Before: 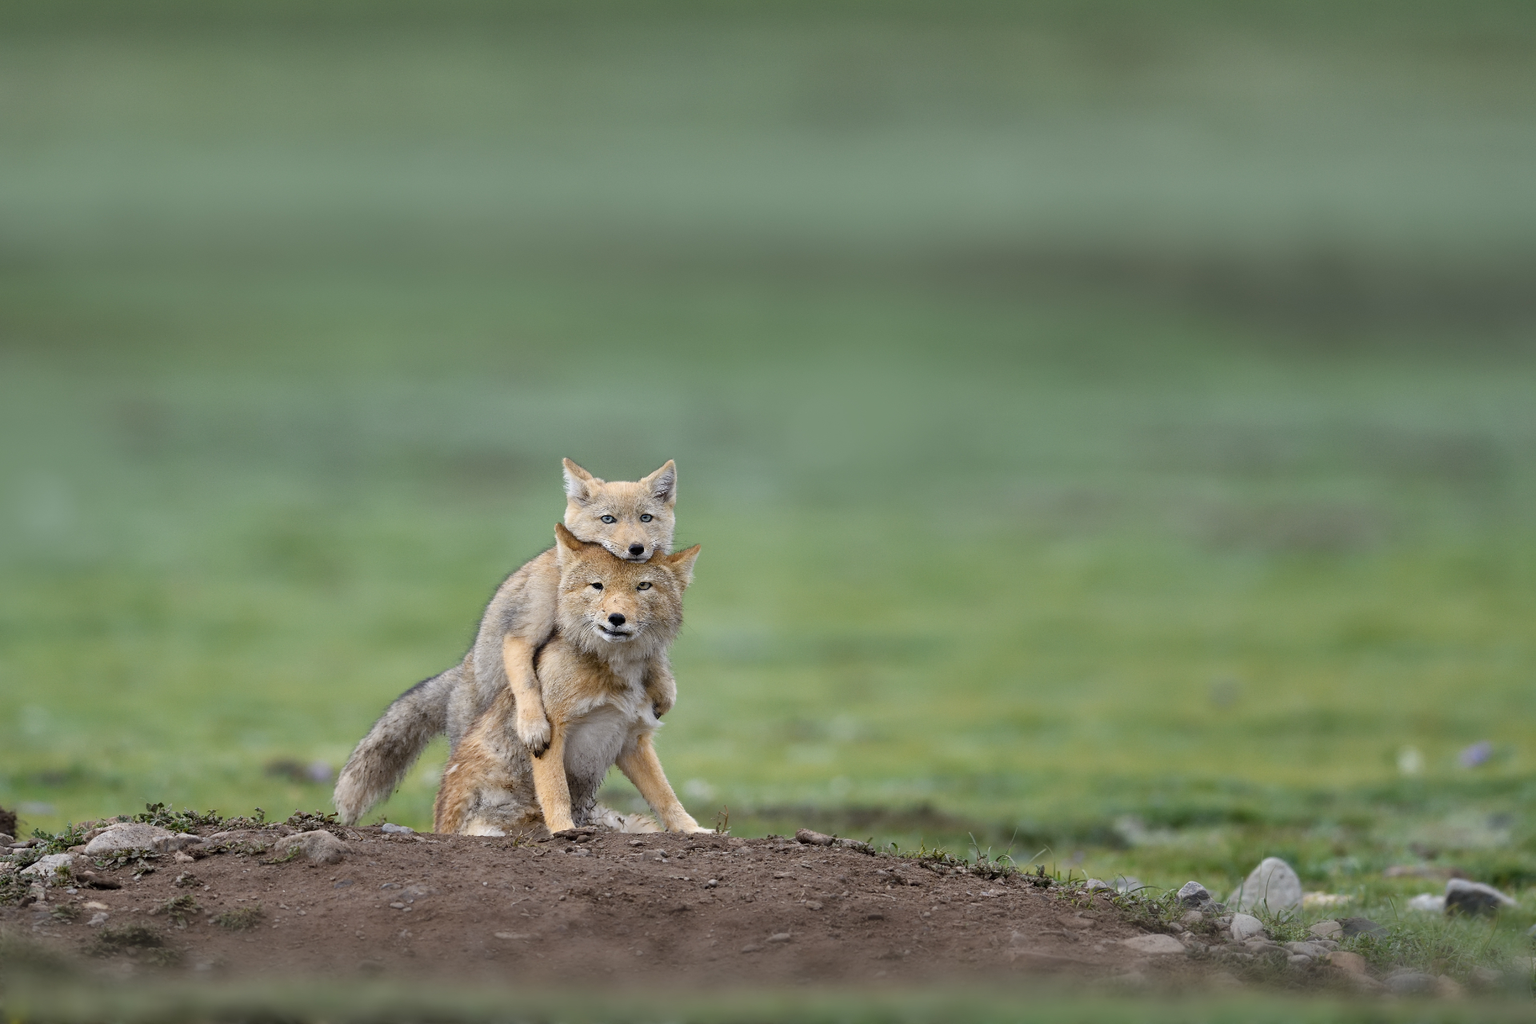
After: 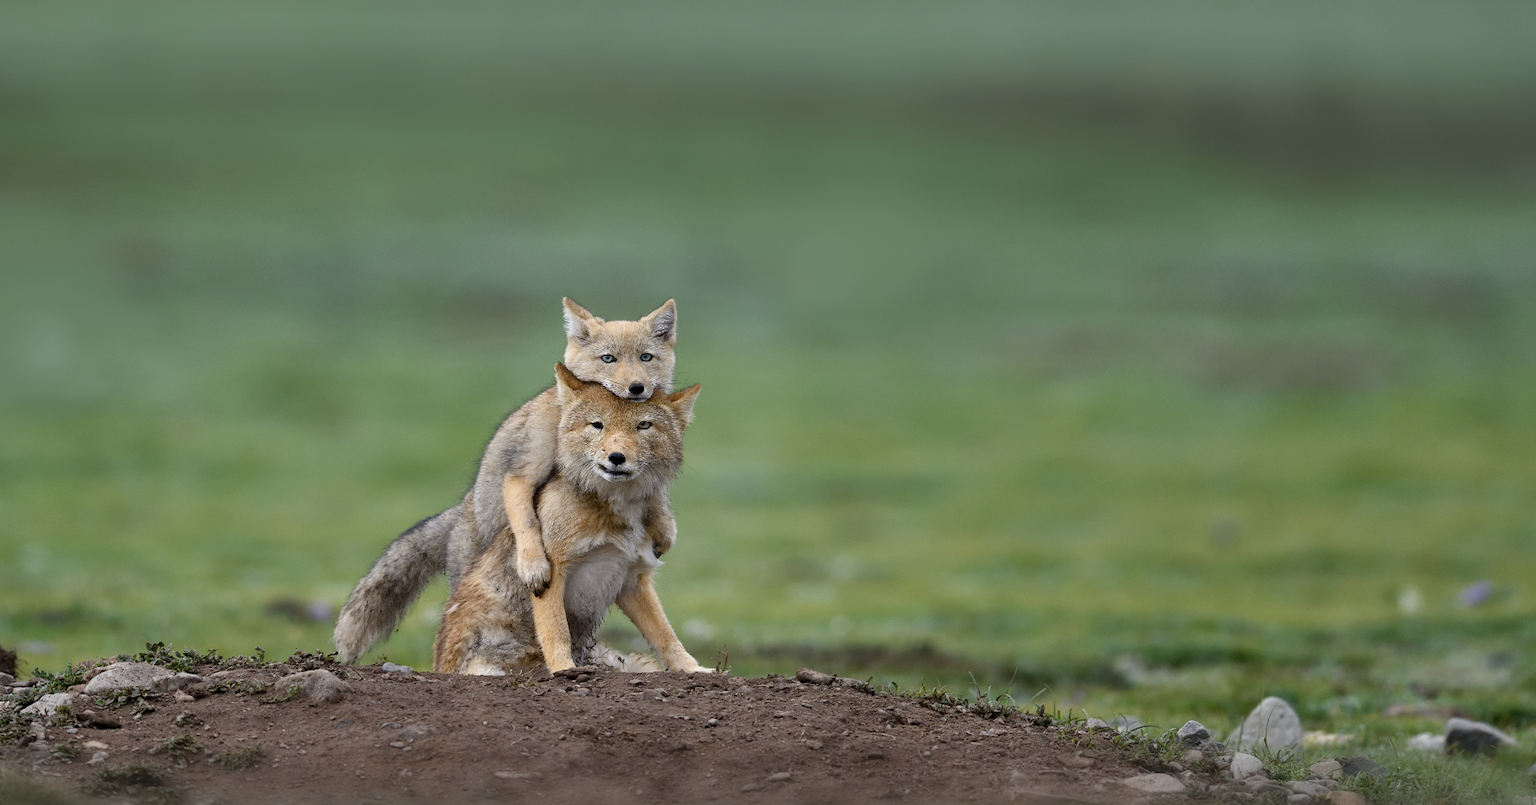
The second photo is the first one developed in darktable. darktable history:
crop and rotate: top 15.774%, bottom 5.506%
contrast brightness saturation: brightness -0.09
shadows and highlights: radius 108.52, shadows 44.07, highlights -67.8, low approximation 0.01, soften with gaussian
